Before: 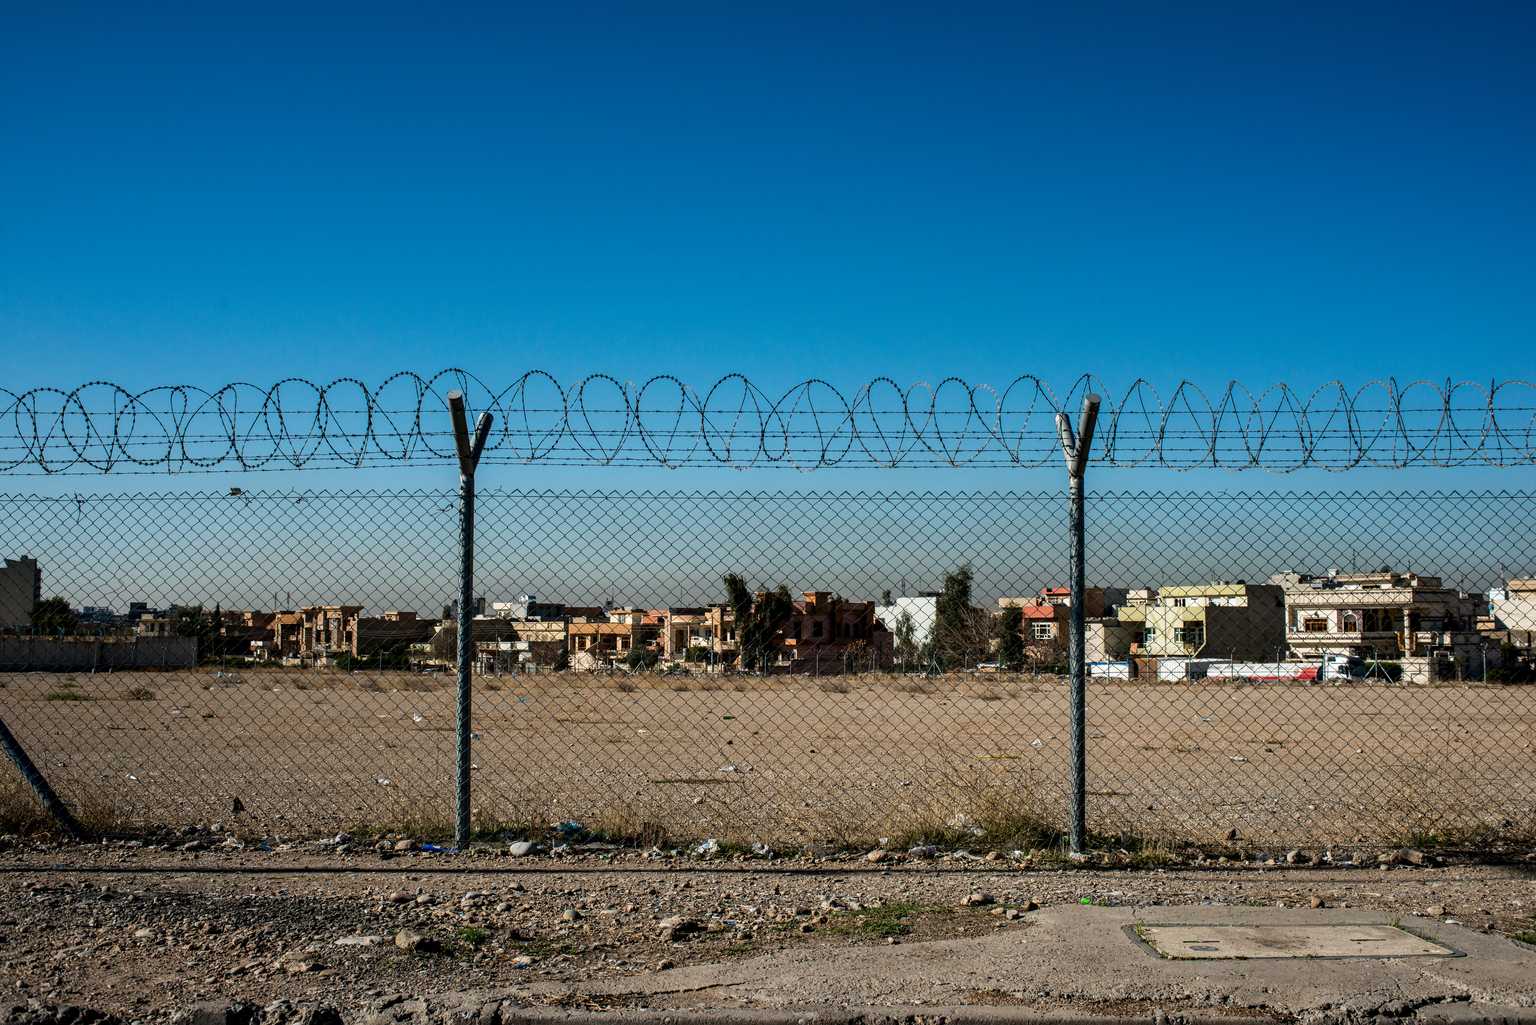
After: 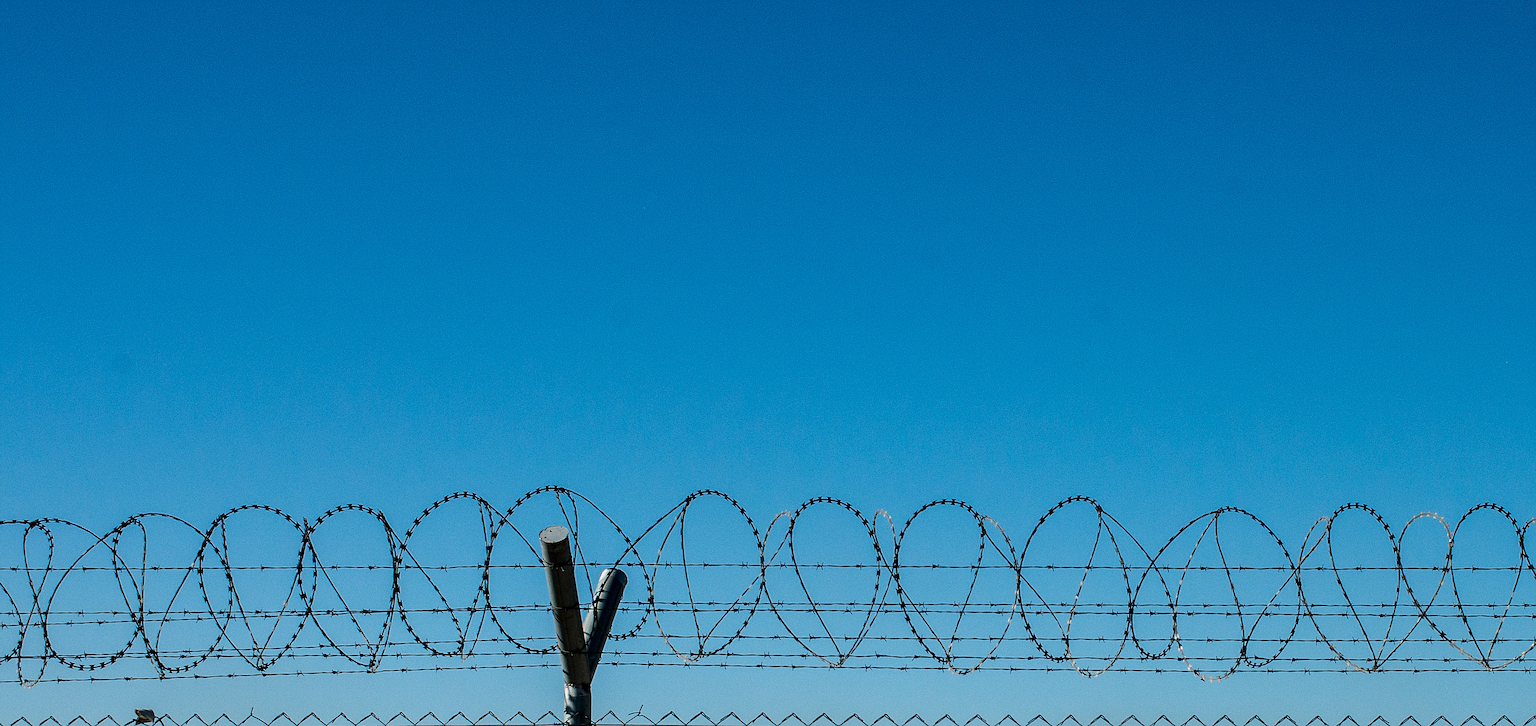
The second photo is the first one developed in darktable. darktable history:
sharpen: on, module defaults
crop: left 10.339%, top 10.629%, right 36.229%, bottom 51.511%
